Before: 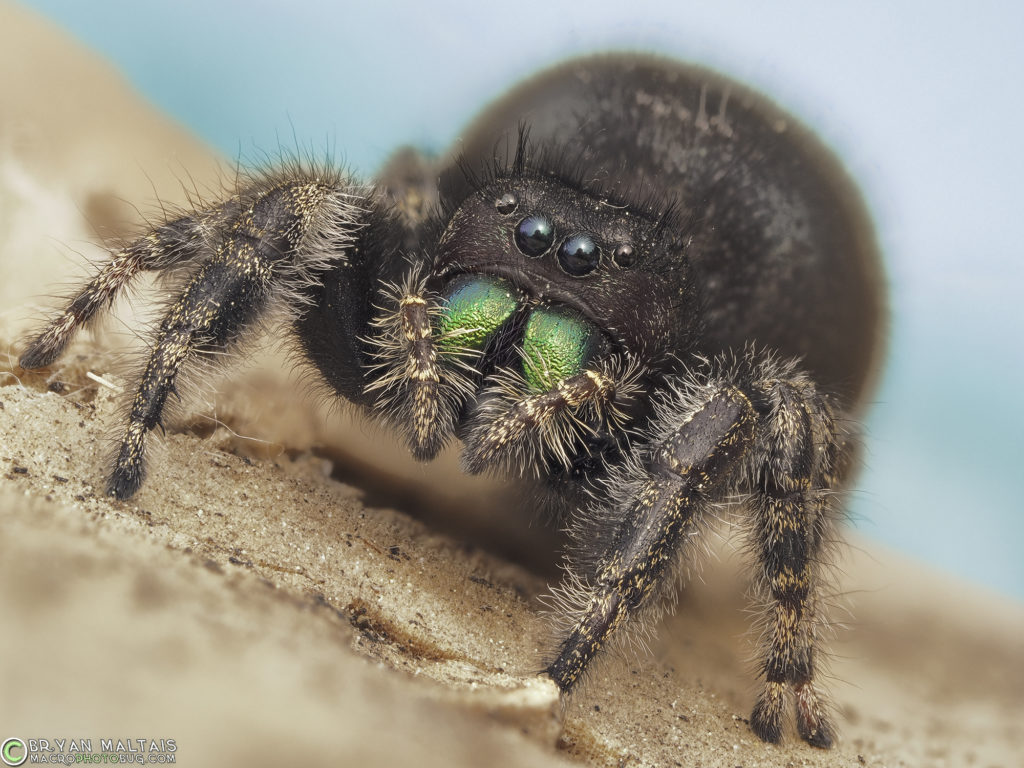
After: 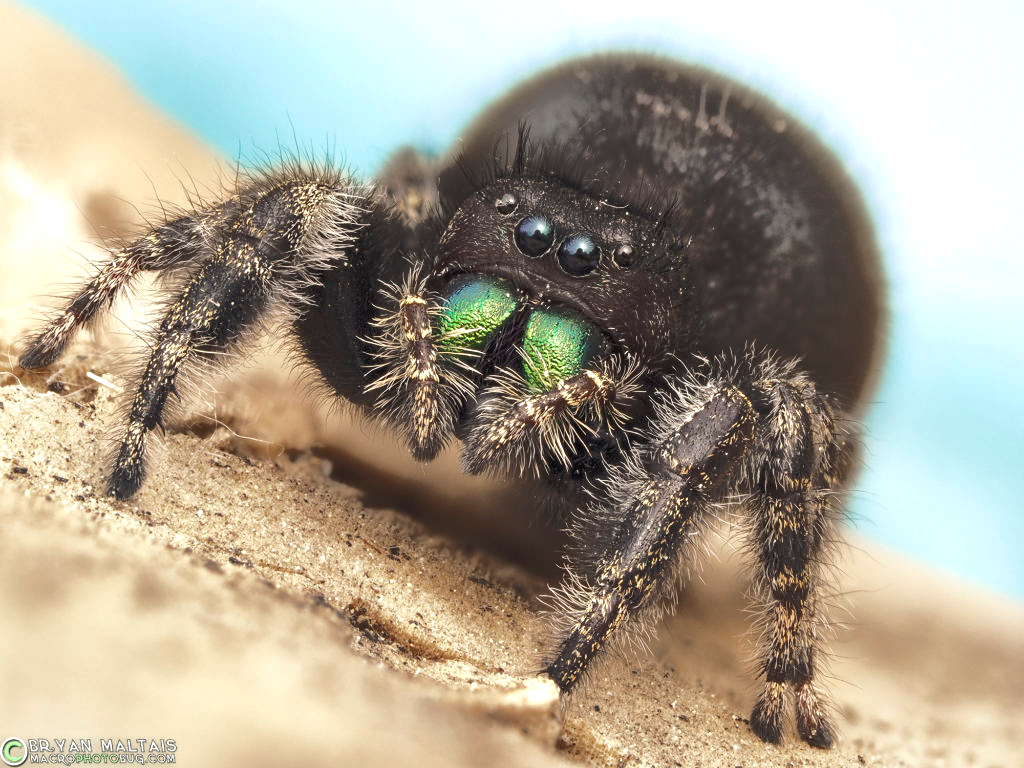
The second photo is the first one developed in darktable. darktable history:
rgb curve: curves: ch0 [(0, 0) (0.093, 0.159) (0.241, 0.265) (0.414, 0.42) (1, 1)], compensate middle gray true, preserve colors basic power
tone equalizer: -8 EV -0.75 EV, -7 EV -0.7 EV, -6 EV -0.6 EV, -5 EV -0.4 EV, -3 EV 0.4 EV, -2 EV 0.6 EV, -1 EV 0.7 EV, +0 EV 0.75 EV, edges refinement/feathering 500, mask exposure compensation -1.57 EV, preserve details no
